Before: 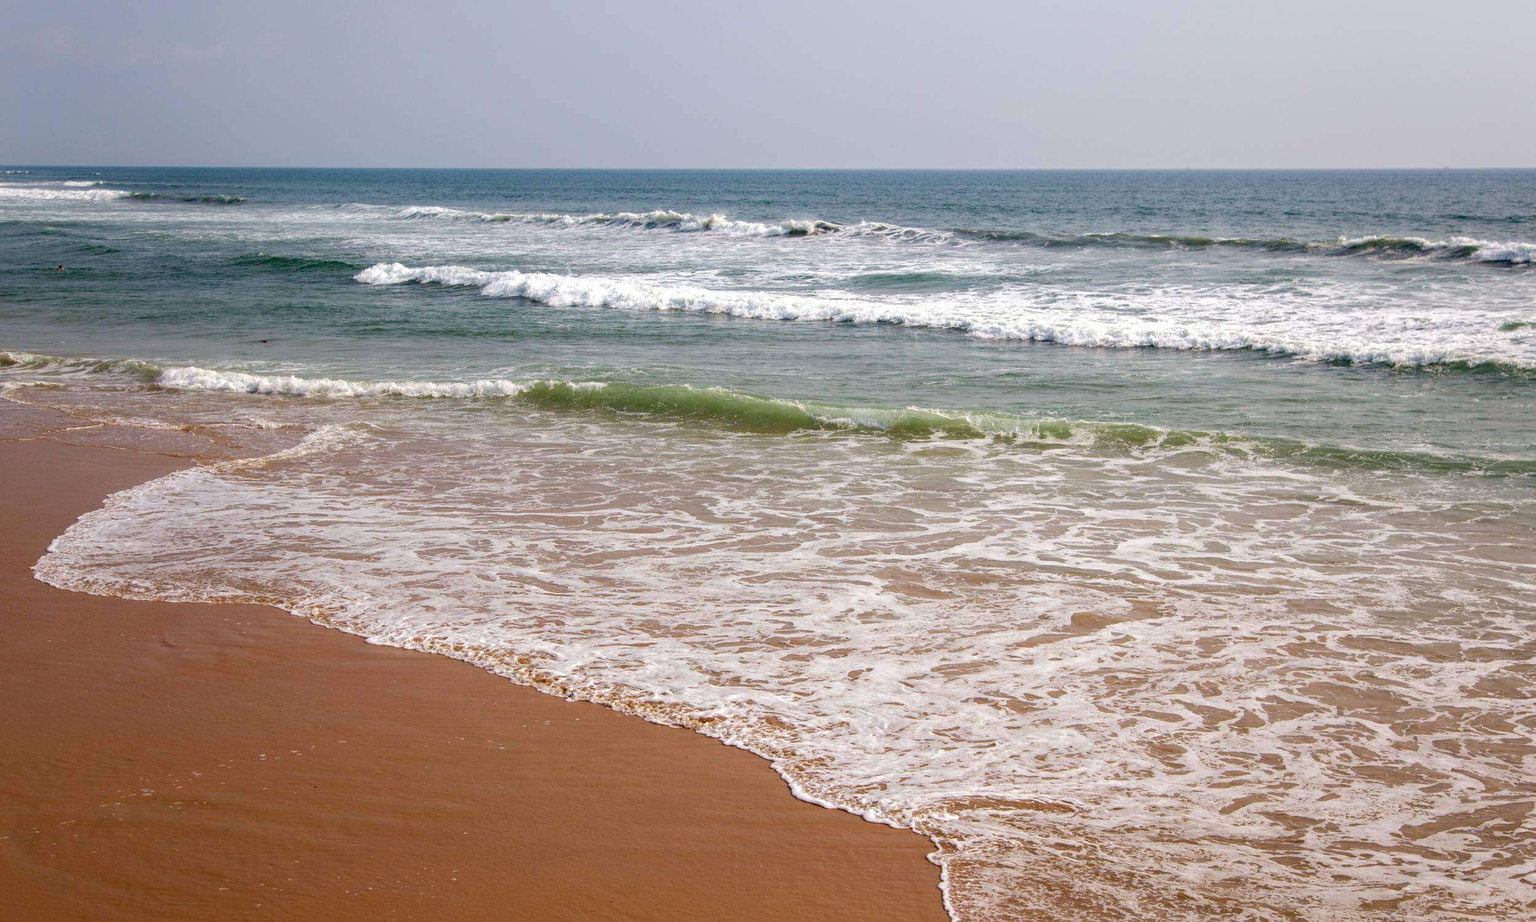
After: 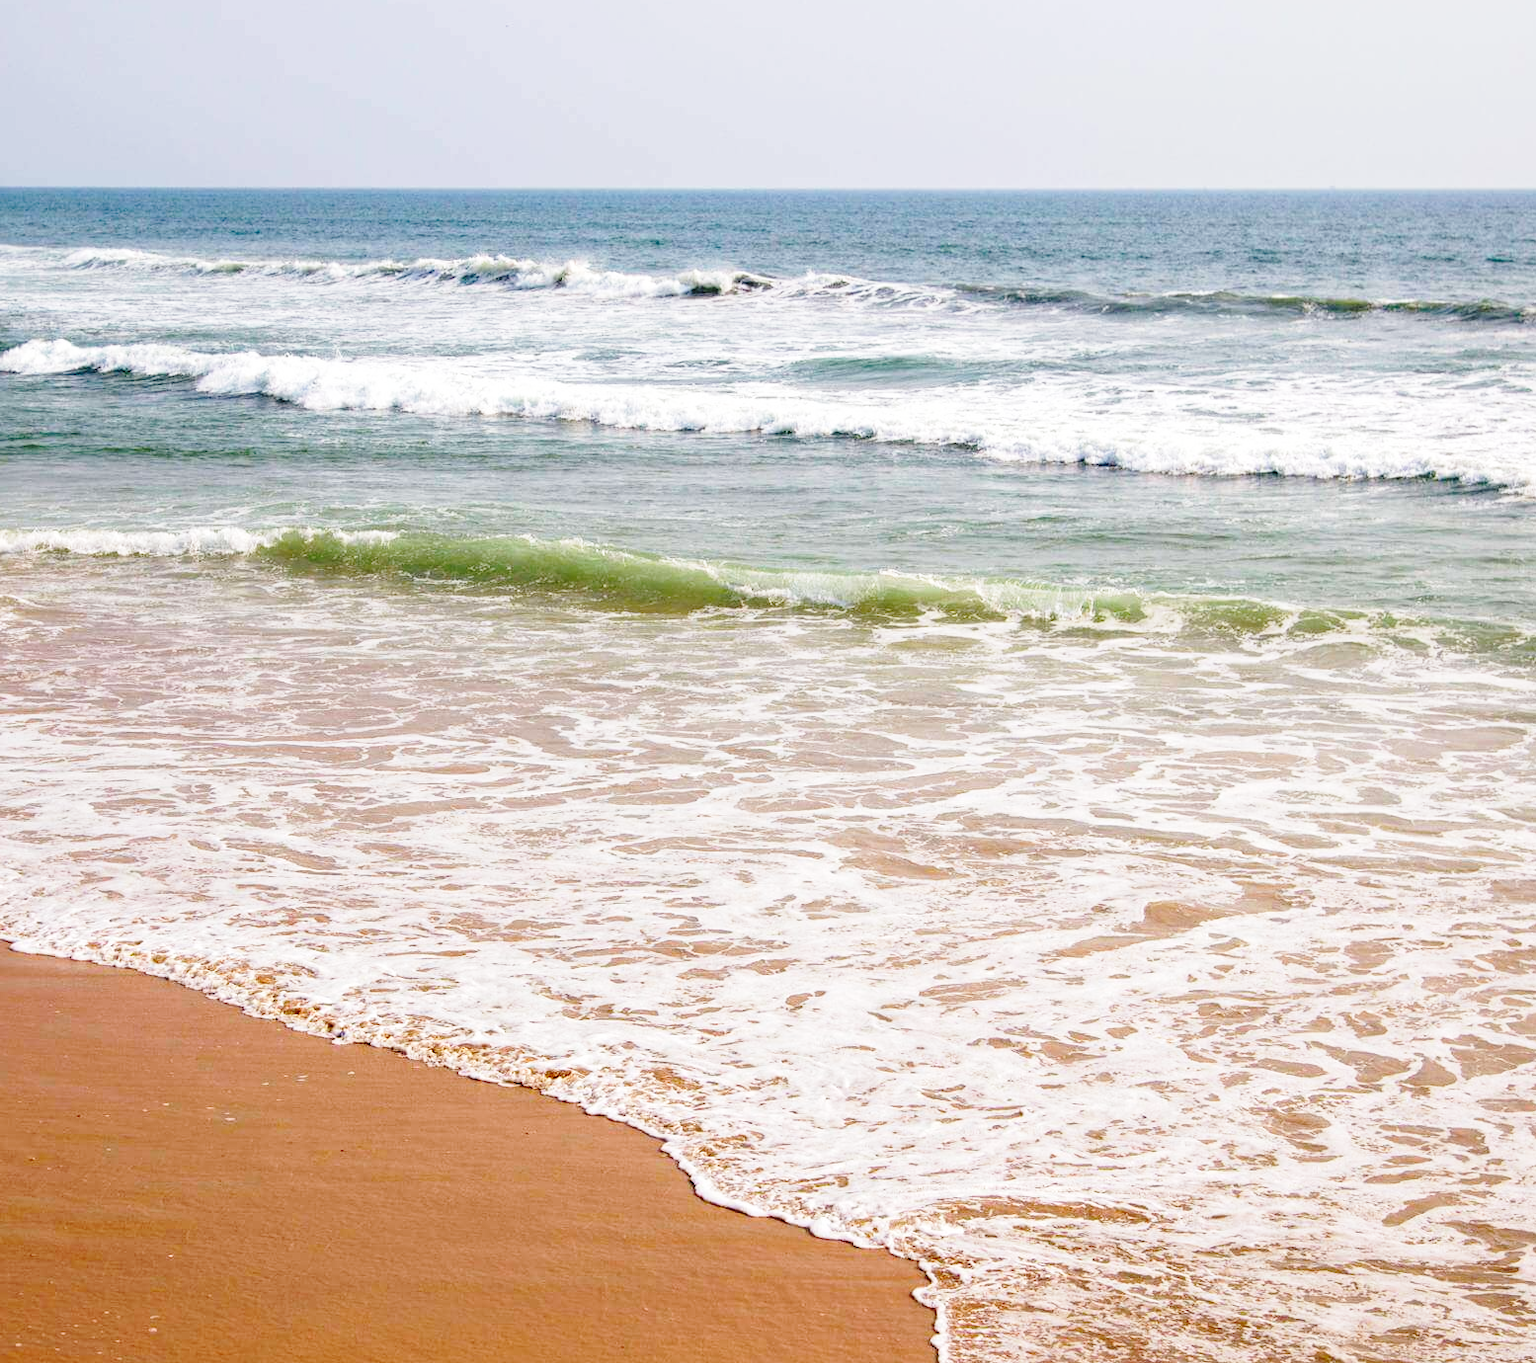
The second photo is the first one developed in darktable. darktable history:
crop and rotate: left 23.379%, top 5.642%, right 14.36%, bottom 2.305%
base curve: curves: ch0 [(0, 0) (0.028, 0.03) (0.121, 0.232) (0.46, 0.748) (0.859, 0.968) (1, 1)], preserve colors none
